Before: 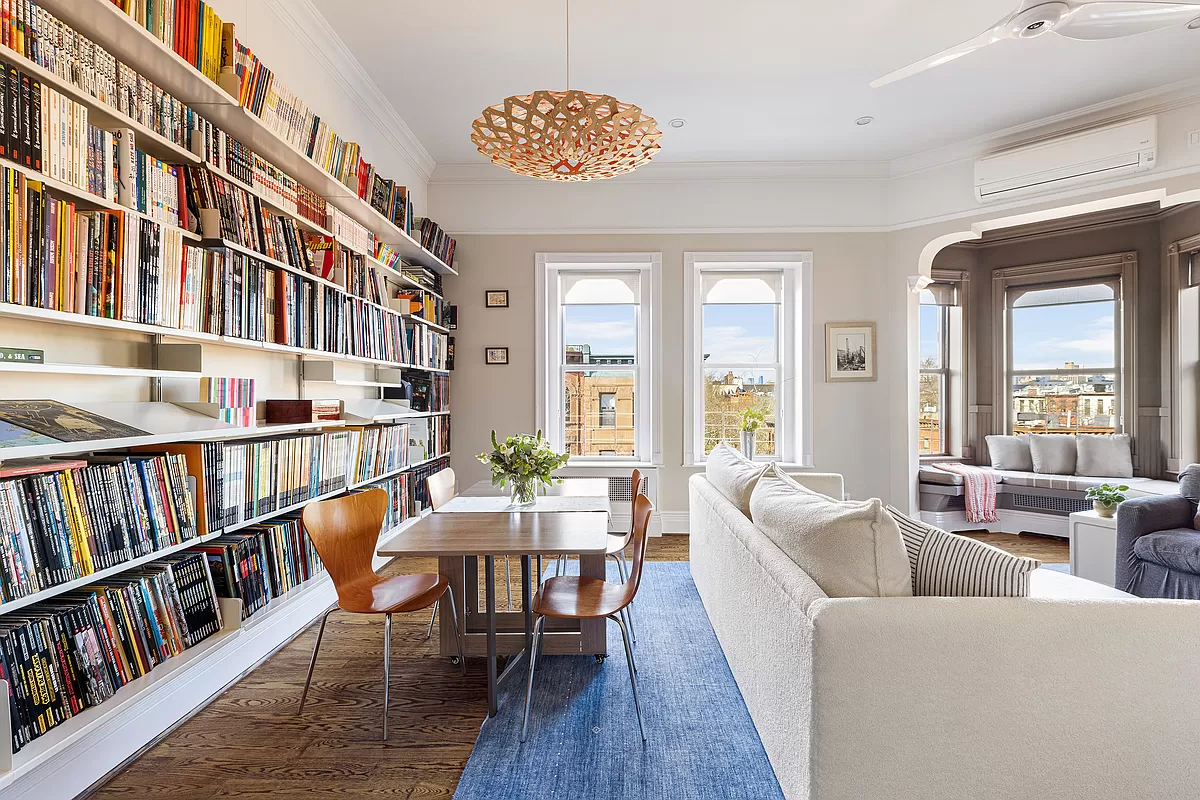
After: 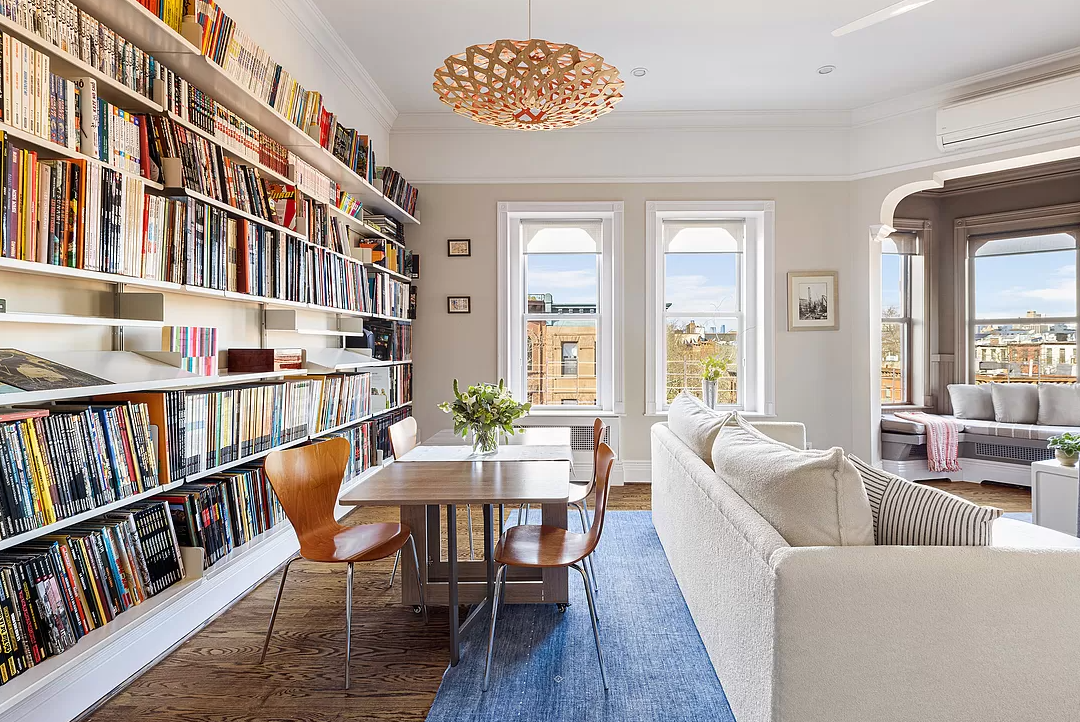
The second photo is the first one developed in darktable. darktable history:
crop: left 3.25%, top 6.458%, right 6.694%, bottom 3.284%
